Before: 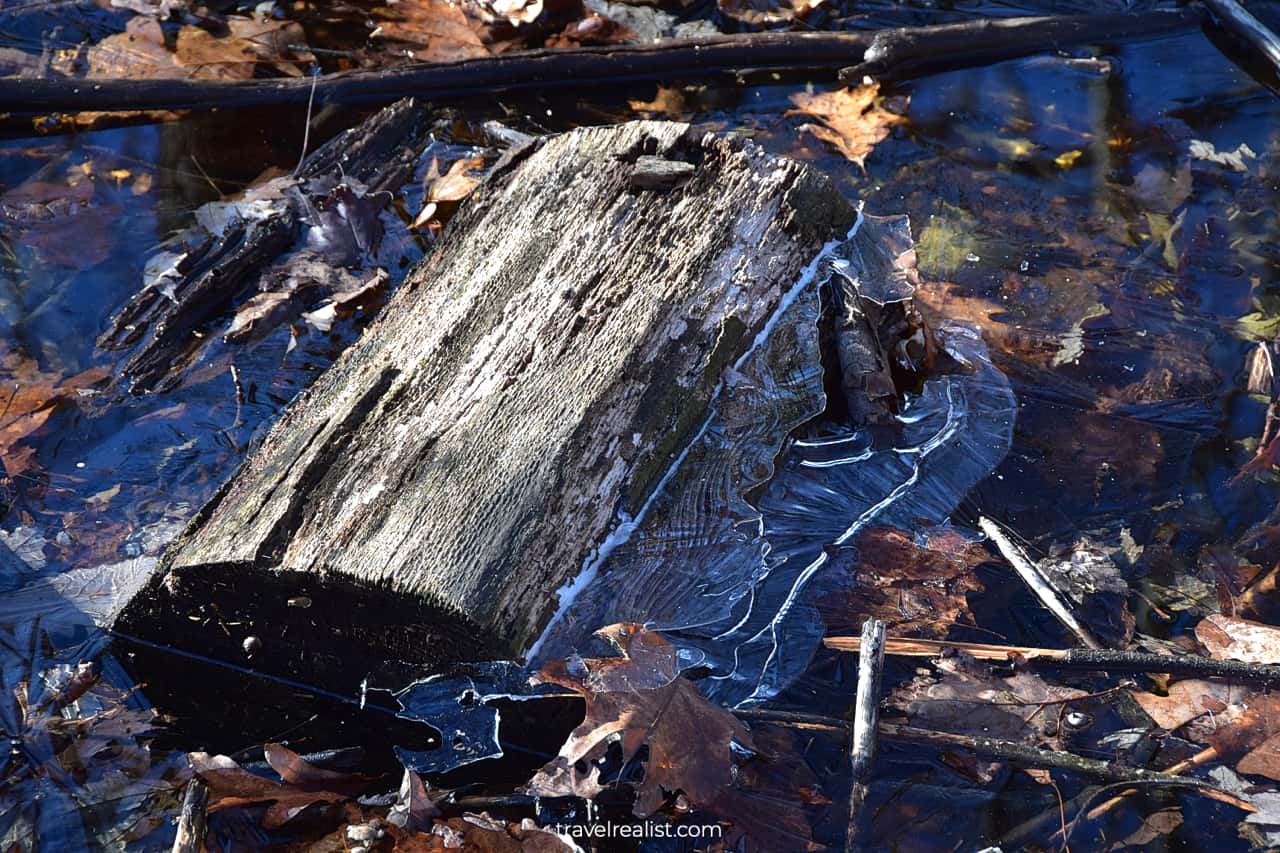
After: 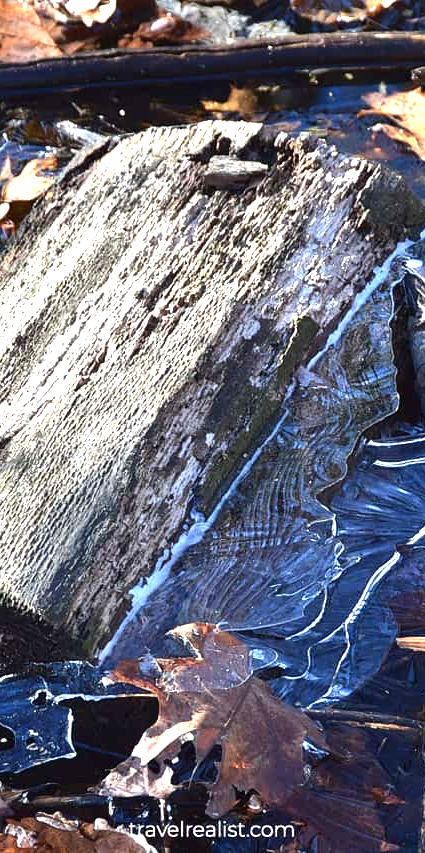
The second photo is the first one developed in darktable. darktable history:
exposure: black level correction 0, exposure 1 EV, compensate exposure bias true, compensate highlight preservation false
crop: left 33.36%, right 33.36%
